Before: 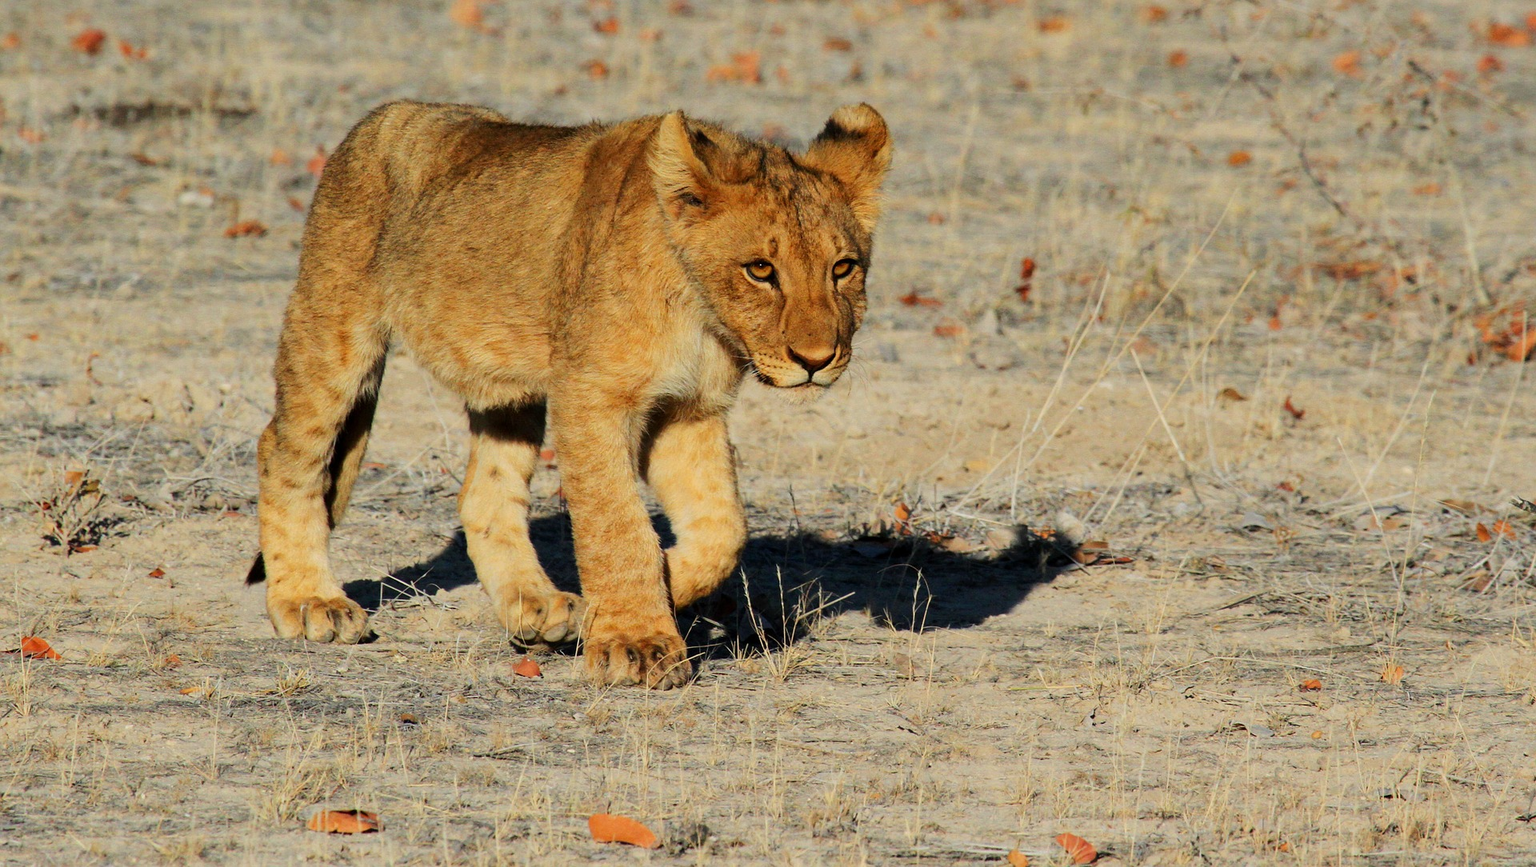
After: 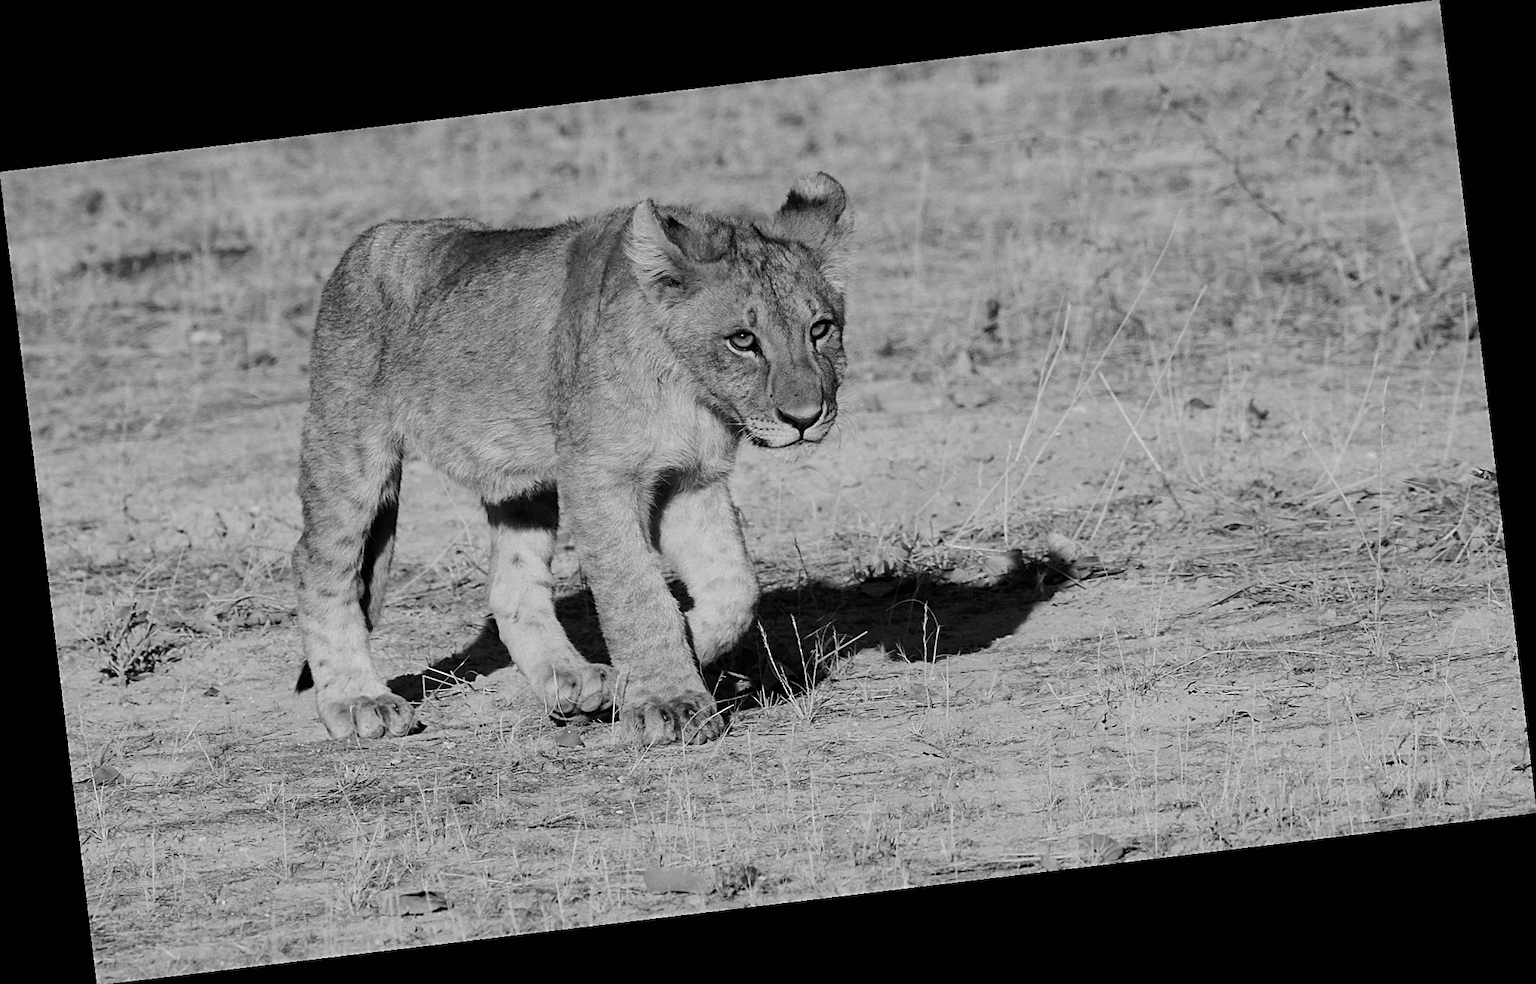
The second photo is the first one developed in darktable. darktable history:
sharpen: on, module defaults
color balance: mode lift, gamma, gain (sRGB), lift [1, 0.99, 1.01, 0.992], gamma [1, 1.037, 0.974, 0.963]
monochrome: a 26.22, b 42.67, size 0.8
rotate and perspective: rotation -6.83°, automatic cropping off
